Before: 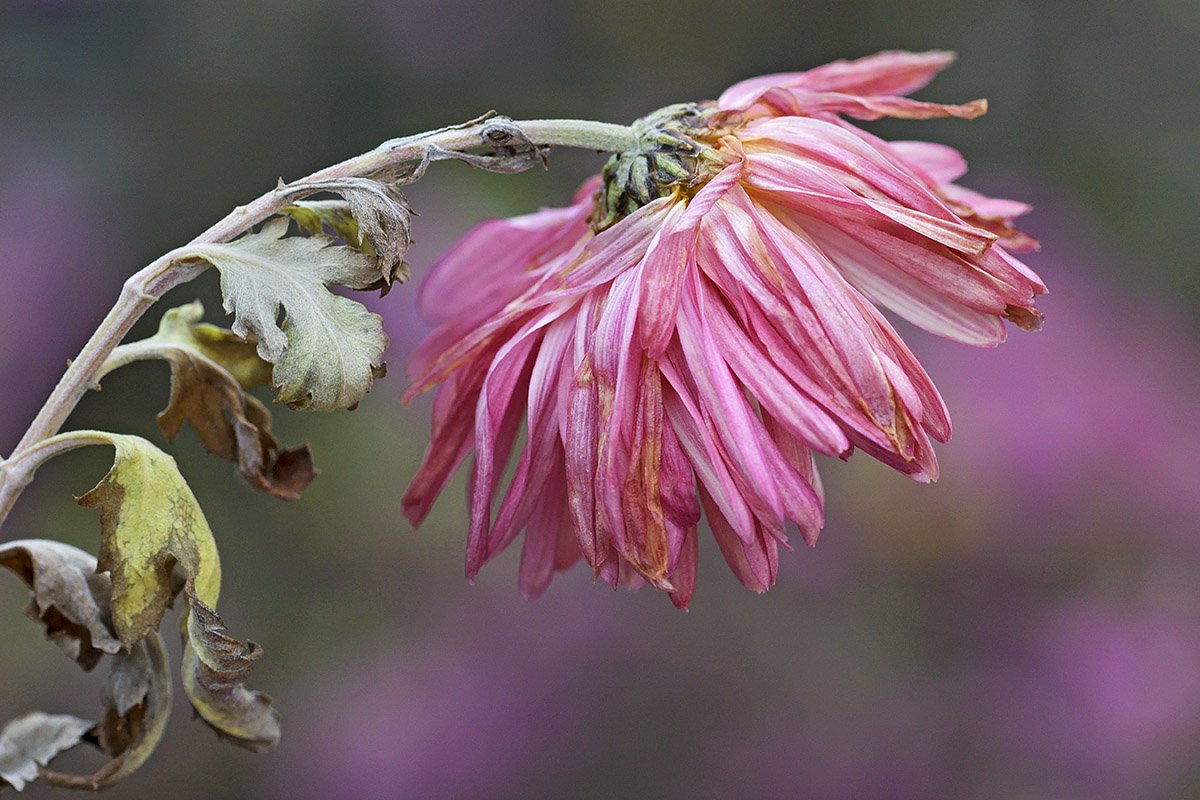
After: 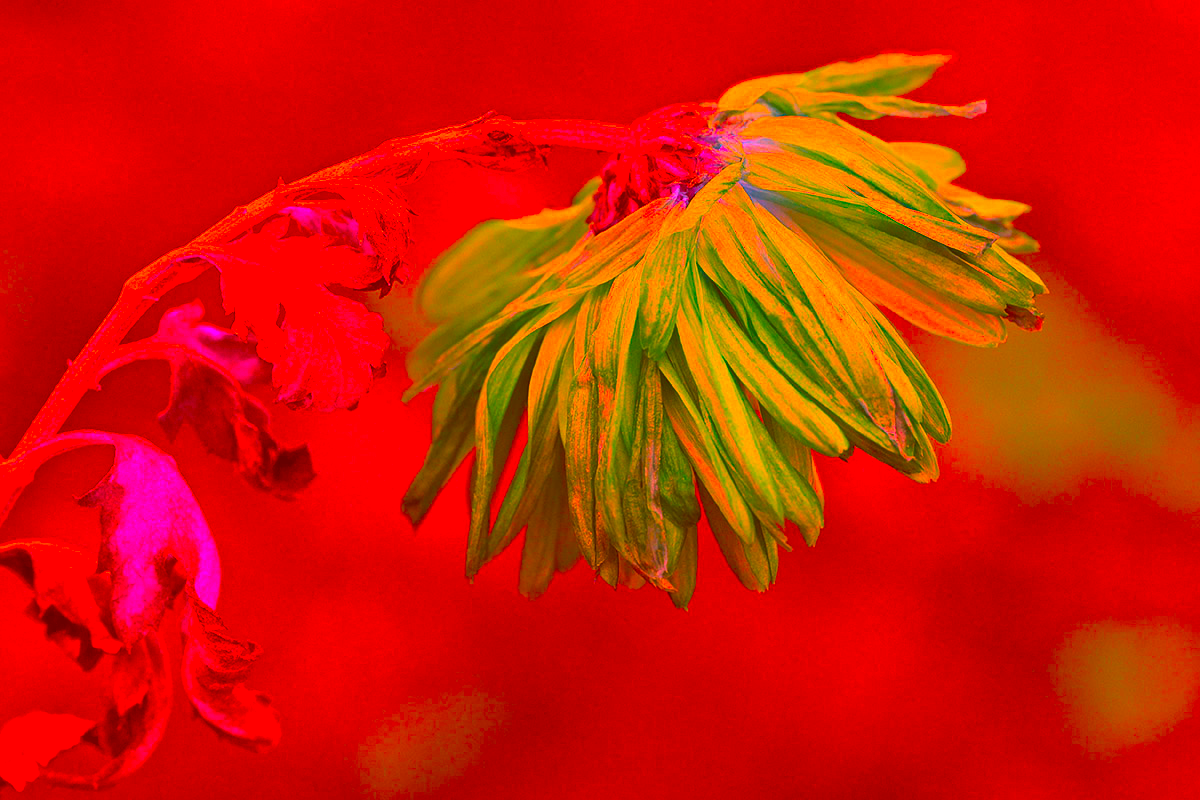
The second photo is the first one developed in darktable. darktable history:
color correction: highlights a* -39.26, highlights b* -39.44, shadows a* -39.84, shadows b* -39.44, saturation -2.99
